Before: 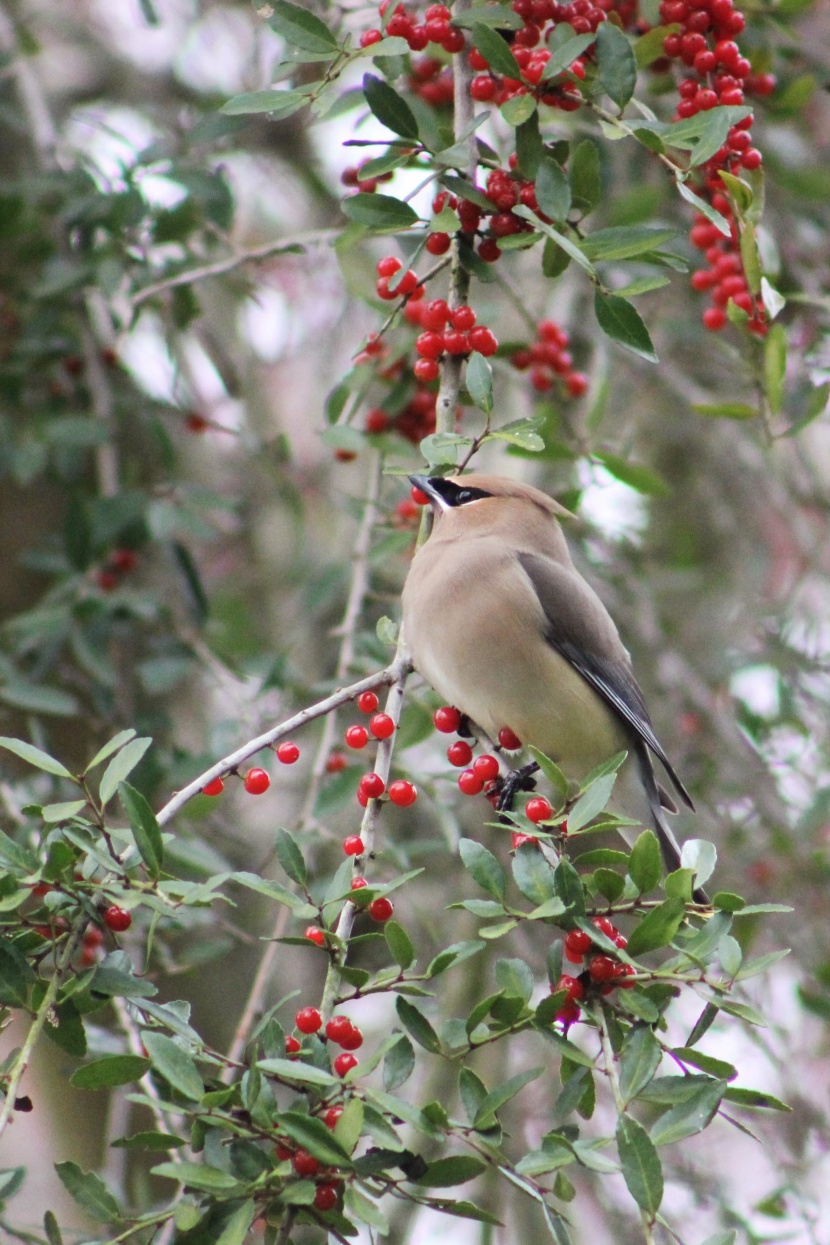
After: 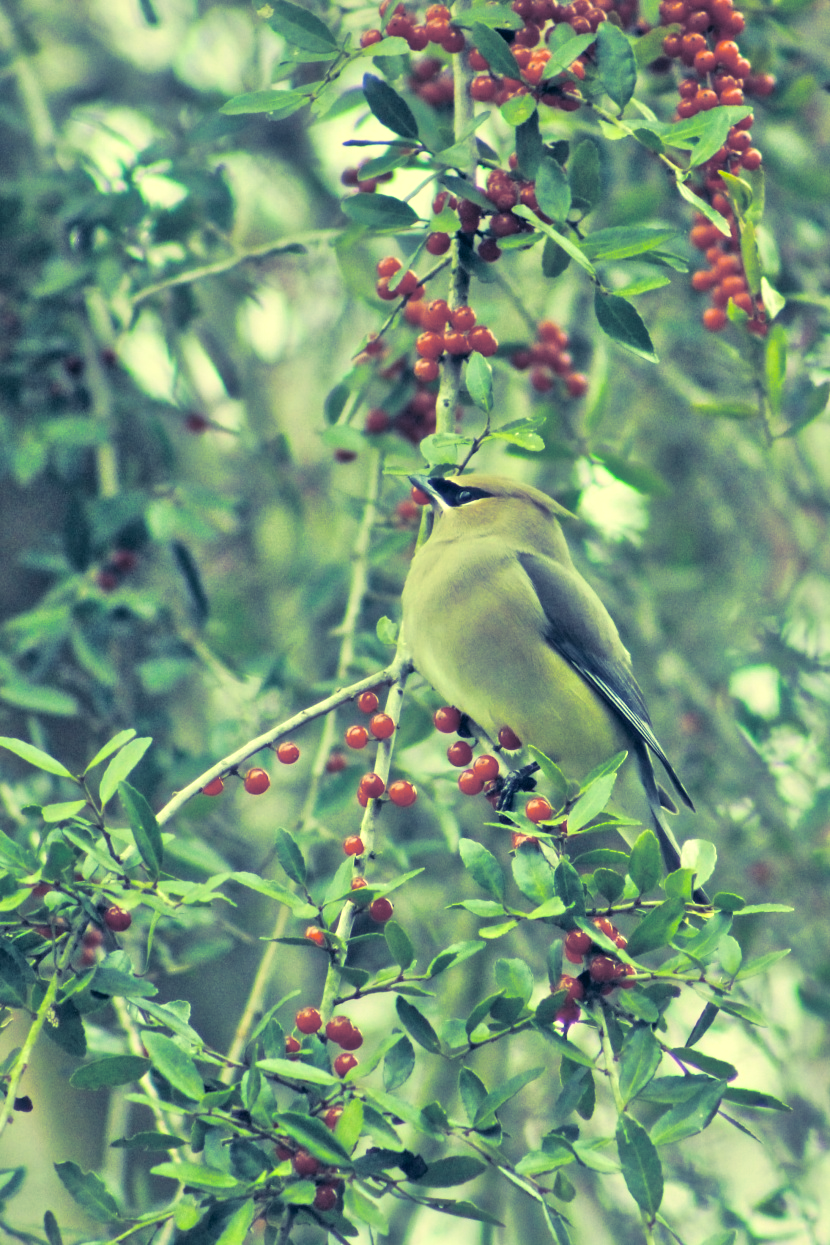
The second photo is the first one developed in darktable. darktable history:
split-toning: shadows › hue 255.6°, shadows › saturation 0.66, highlights › hue 43.2°, highlights › saturation 0.68, balance -50.1
tone equalizer: -7 EV 0.15 EV, -6 EV 0.6 EV, -5 EV 1.15 EV, -4 EV 1.33 EV, -3 EV 1.15 EV, -2 EV 0.6 EV, -1 EV 0.15 EV, mask exposure compensation -0.5 EV
local contrast: mode bilateral grid, contrast 20, coarseness 50, detail 130%, midtone range 0.2
color correction: highlights a* -15.58, highlights b* 40, shadows a* -40, shadows b* -26.18
